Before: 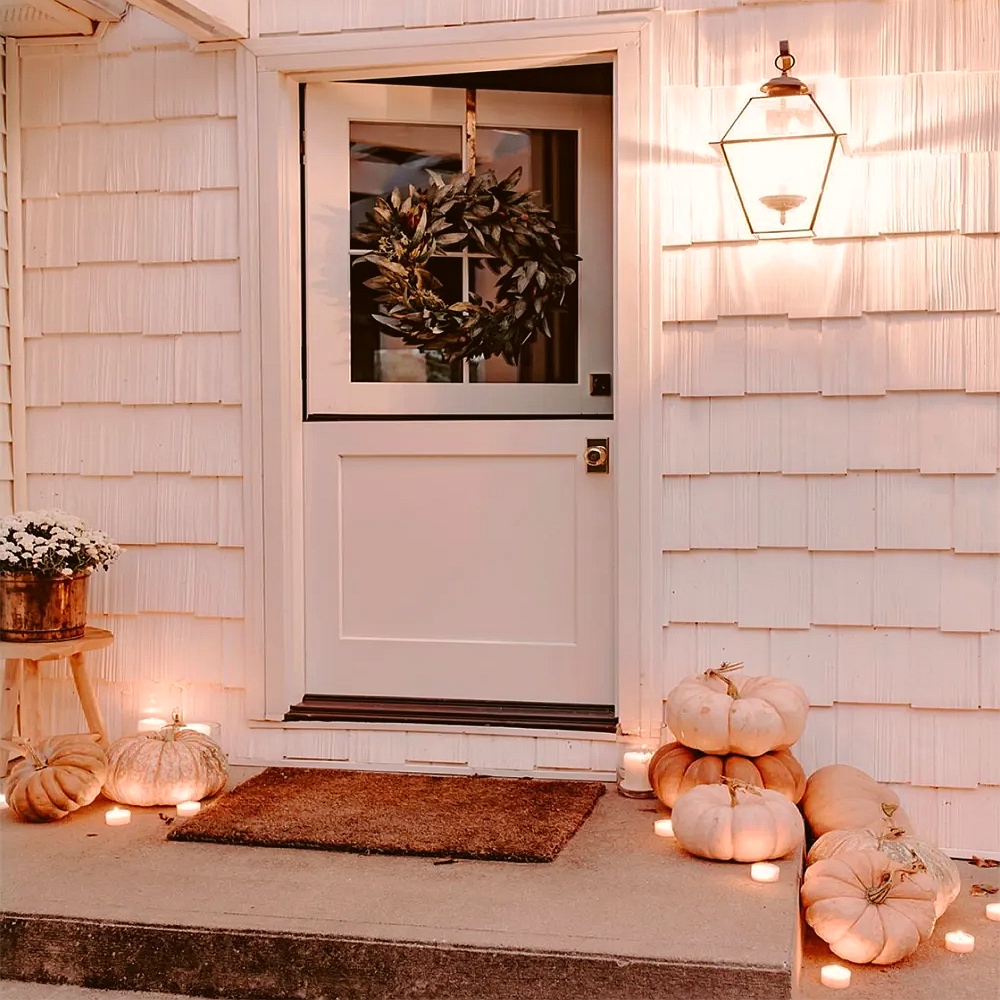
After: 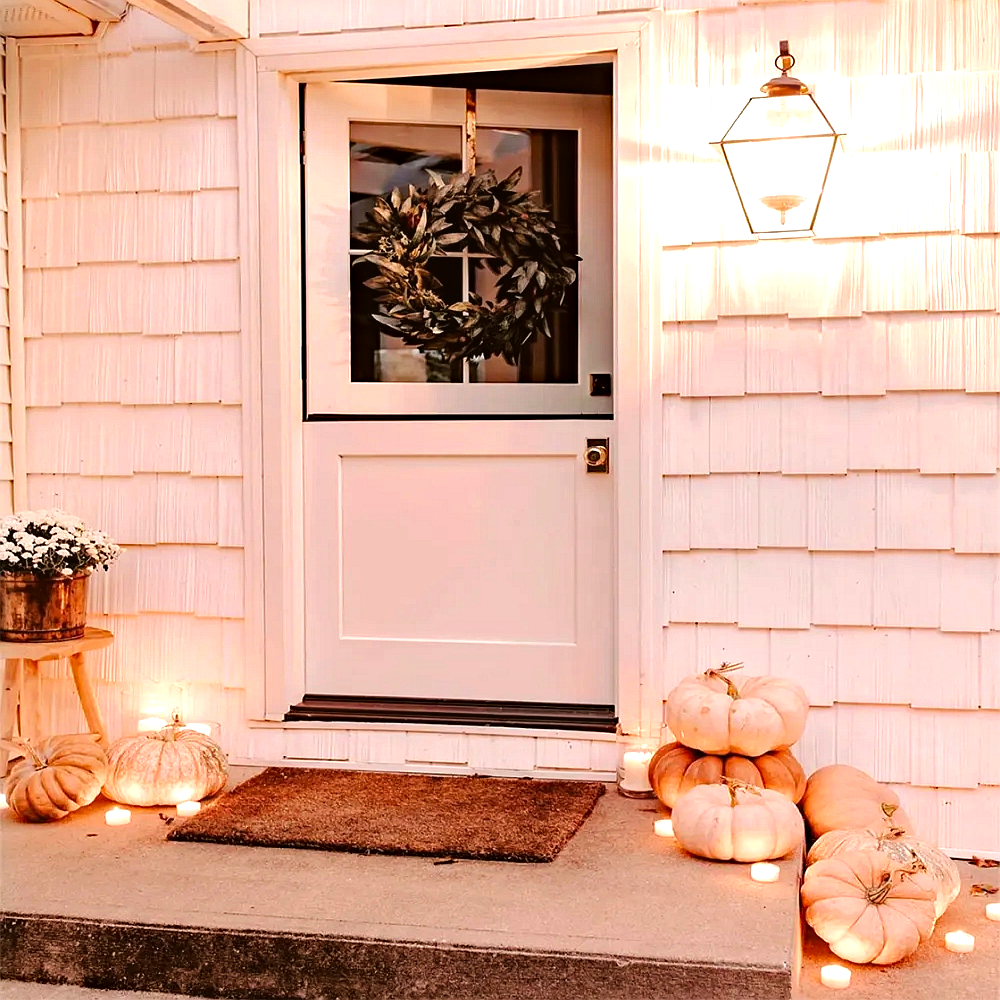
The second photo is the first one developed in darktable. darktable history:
tone equalizer: -8 EV -0.775 EV, -7 EV -0.679 EV, -6 EV -0.59 EV, -5 EV -0.419 EV, -3 EV 0.376 EV, -2 EV 0.6 EV, -1 EV 0.694 EV, +0 EV 0.731 EV
haze removal: compatibility mode true, adaptive false
